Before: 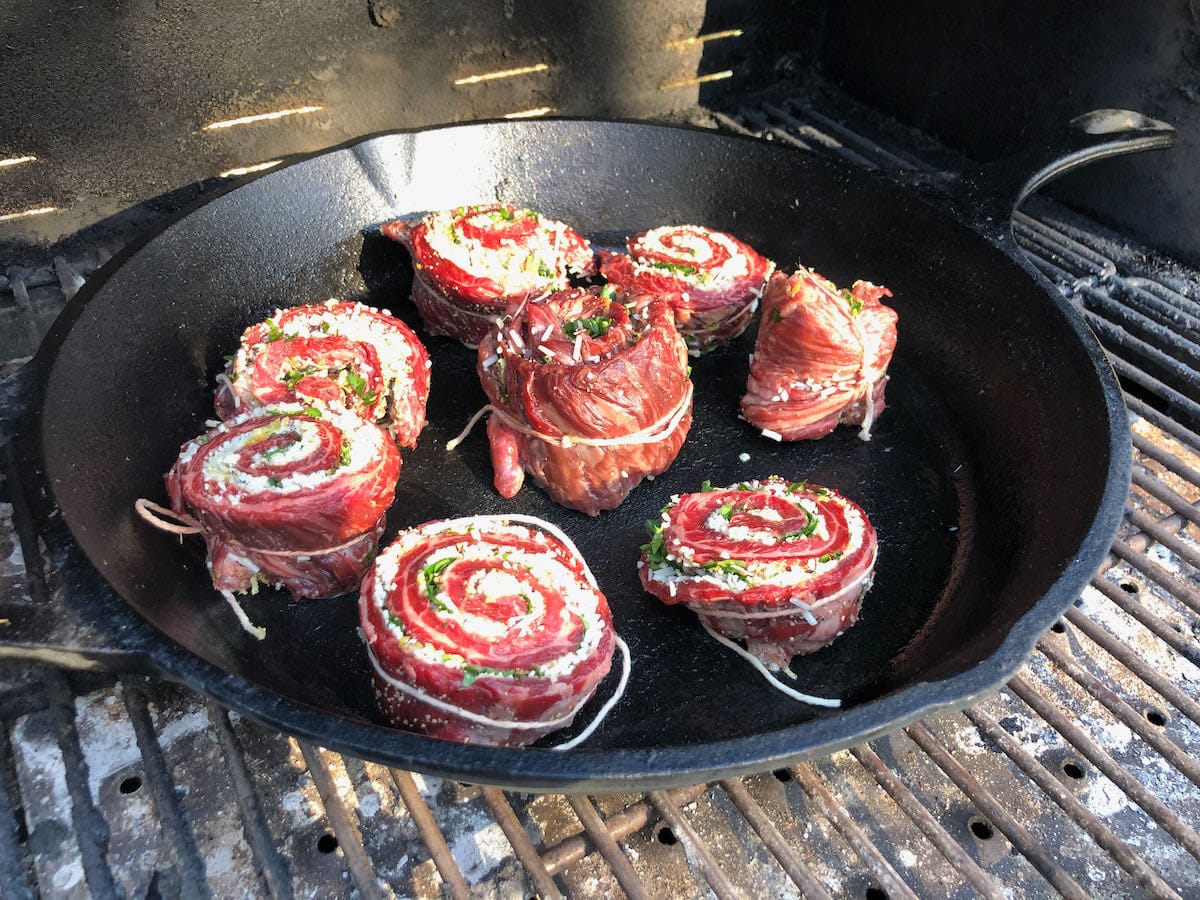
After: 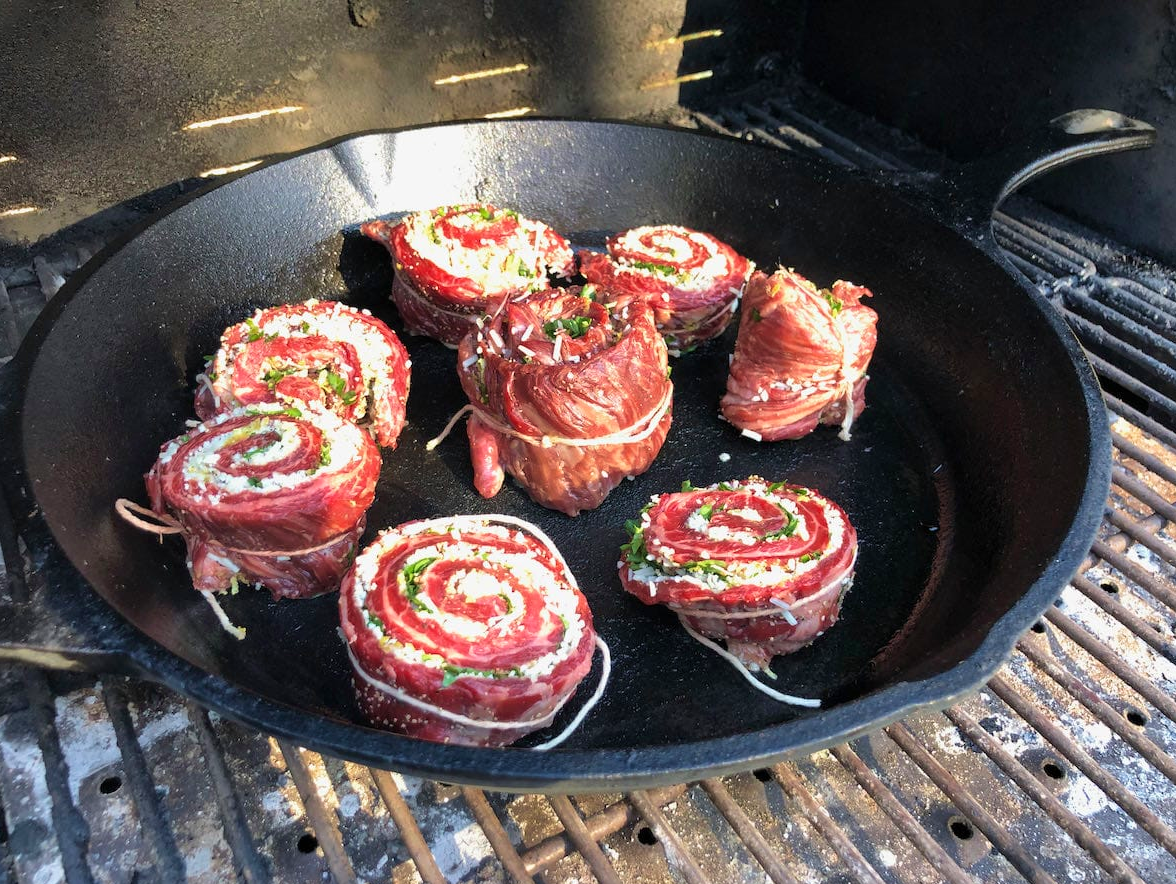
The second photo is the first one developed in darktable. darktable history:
crop: left 1.684%, right 0.279%, bottom 1.71%
velvia: on, module defaults
